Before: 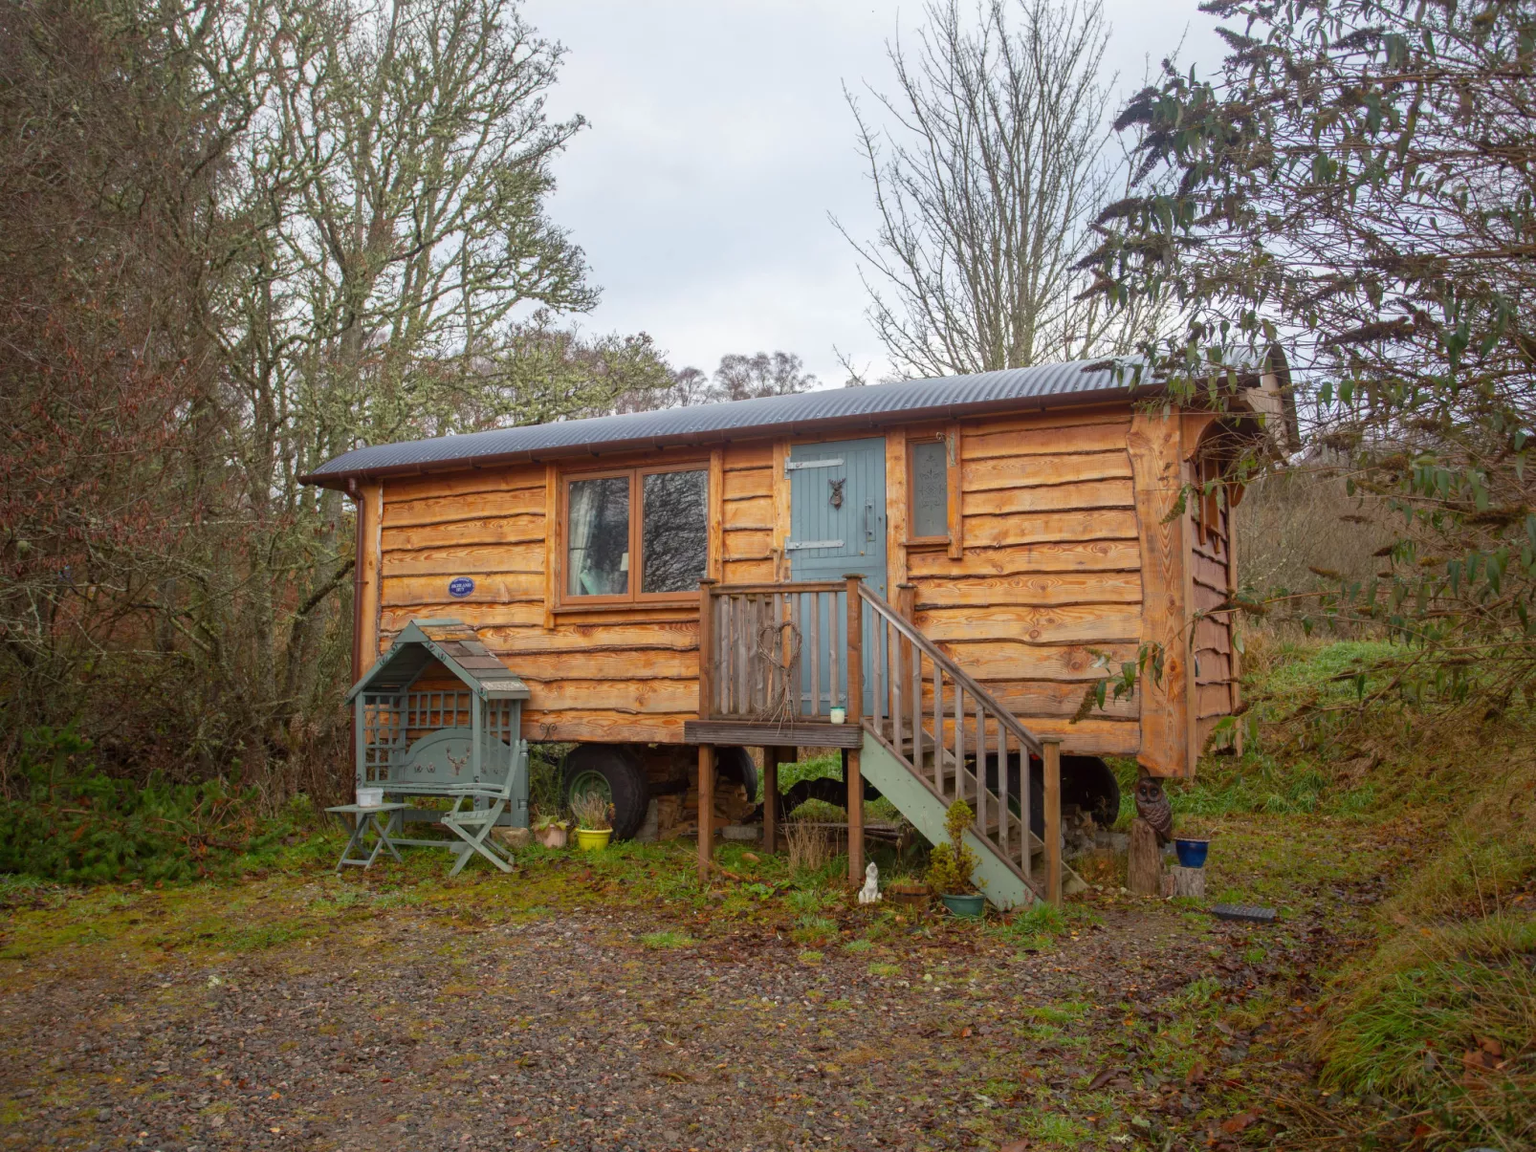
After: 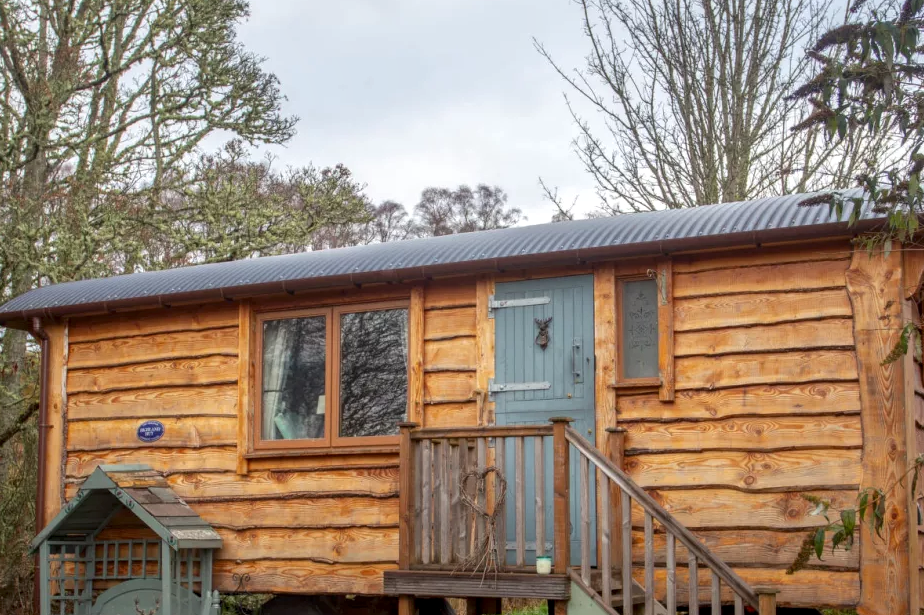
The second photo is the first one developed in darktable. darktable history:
crop: left 20.678%, top 15.231%, right 21.768%, bottom 33.686%
color correction: highlights b* -0.024, saturation 0.984
local contrast: detail 130%
